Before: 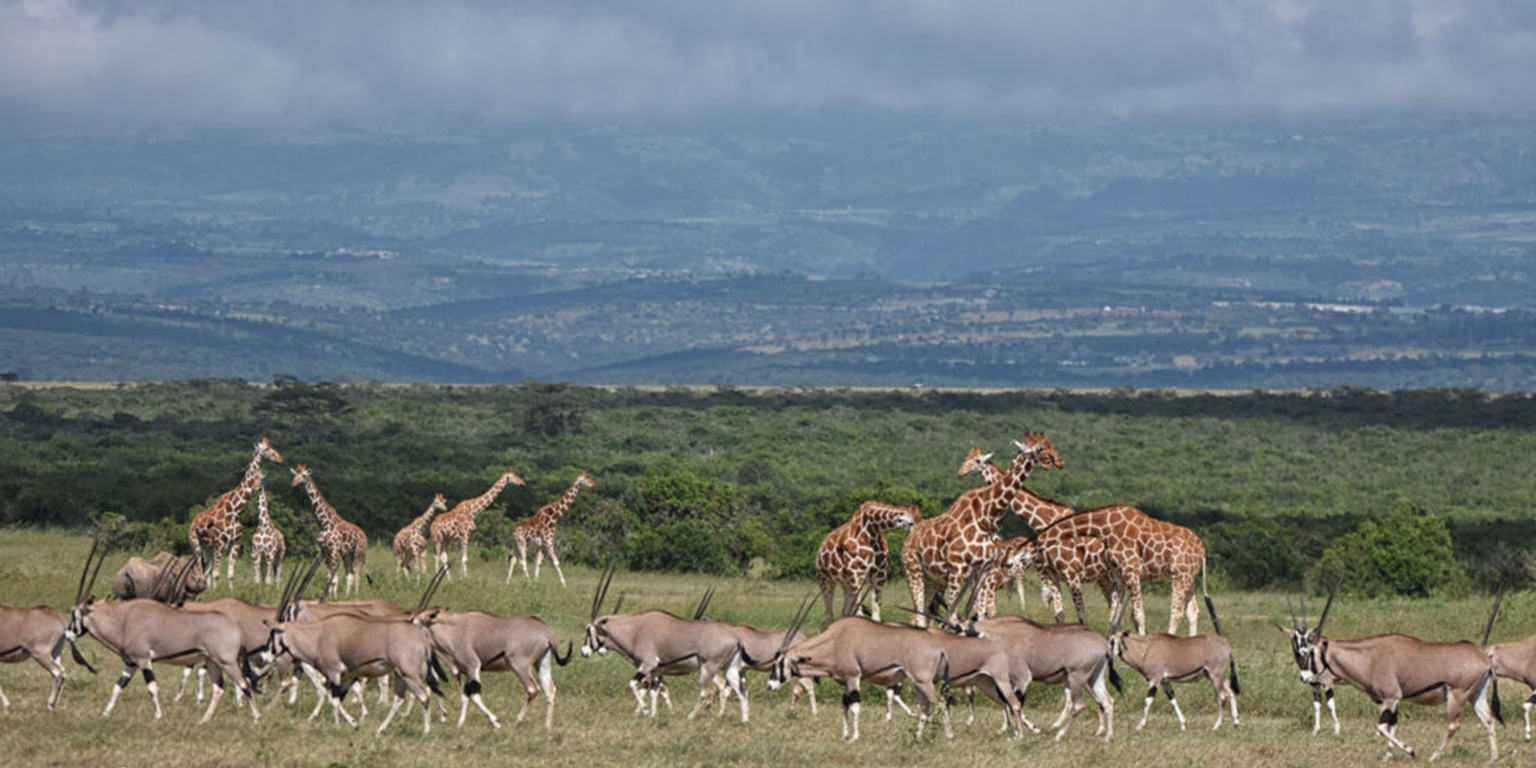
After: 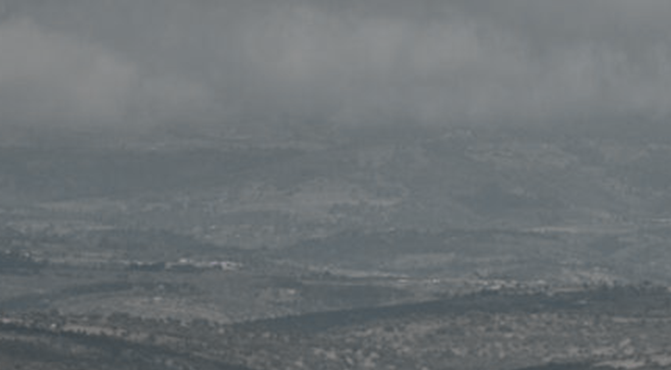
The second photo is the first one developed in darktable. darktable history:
crop and rotate: left 10.817%, top 0.062%, right 47.194%, bottom 53.626%
color zones: curves: ch0 [(0.257, 0.558) (0.75, 0.565)]; ch1 [(0.004, 0.857) (0.14, 0.416) (0.257, 0.695) (0.442, 0.032) (0.736, 0.266) (0.891, 0.741)]; ch2 [(0, 0.623) (0.112, 0.436) (0.271, 0.474) (0.516, 0.64) (0.743, 0.286)]
white balance: emerald 1
exposure: black level correction 0.009, exposure -0.637 EV, compensate highlight preservation false
local contrast: on, module defaults
color balance: mode lift, gamma, gain (sRGB), lift [1.04, 1, 1, 0.97], gamma [1.01, 1, 1, 0.97], gain [0.96, 1, 1, 0.97]
